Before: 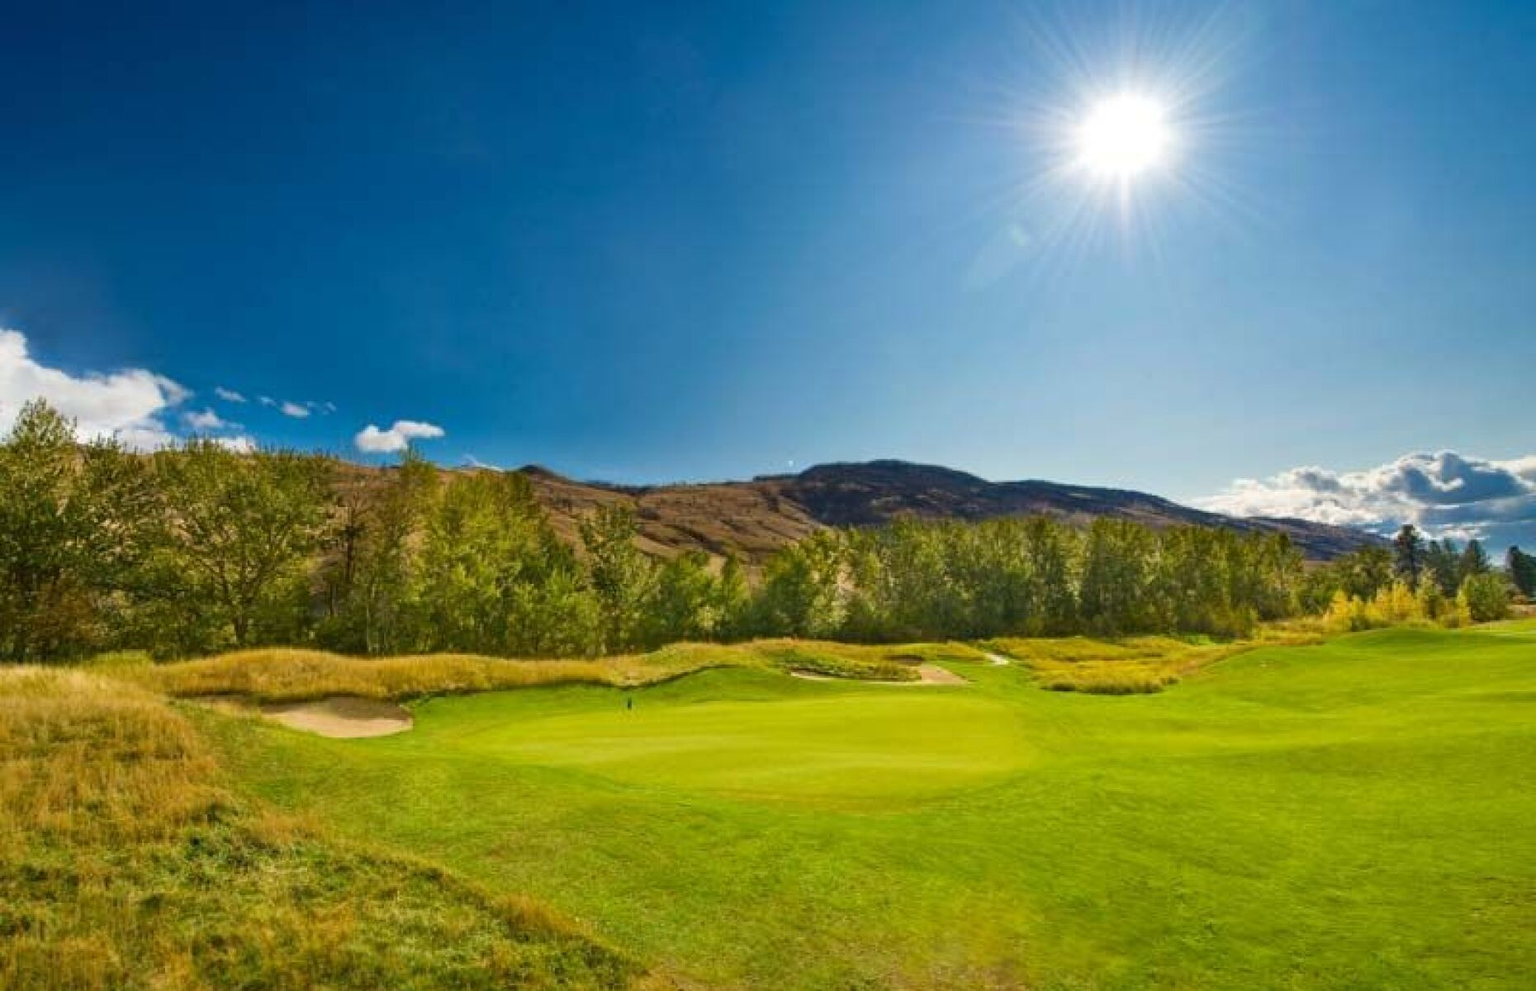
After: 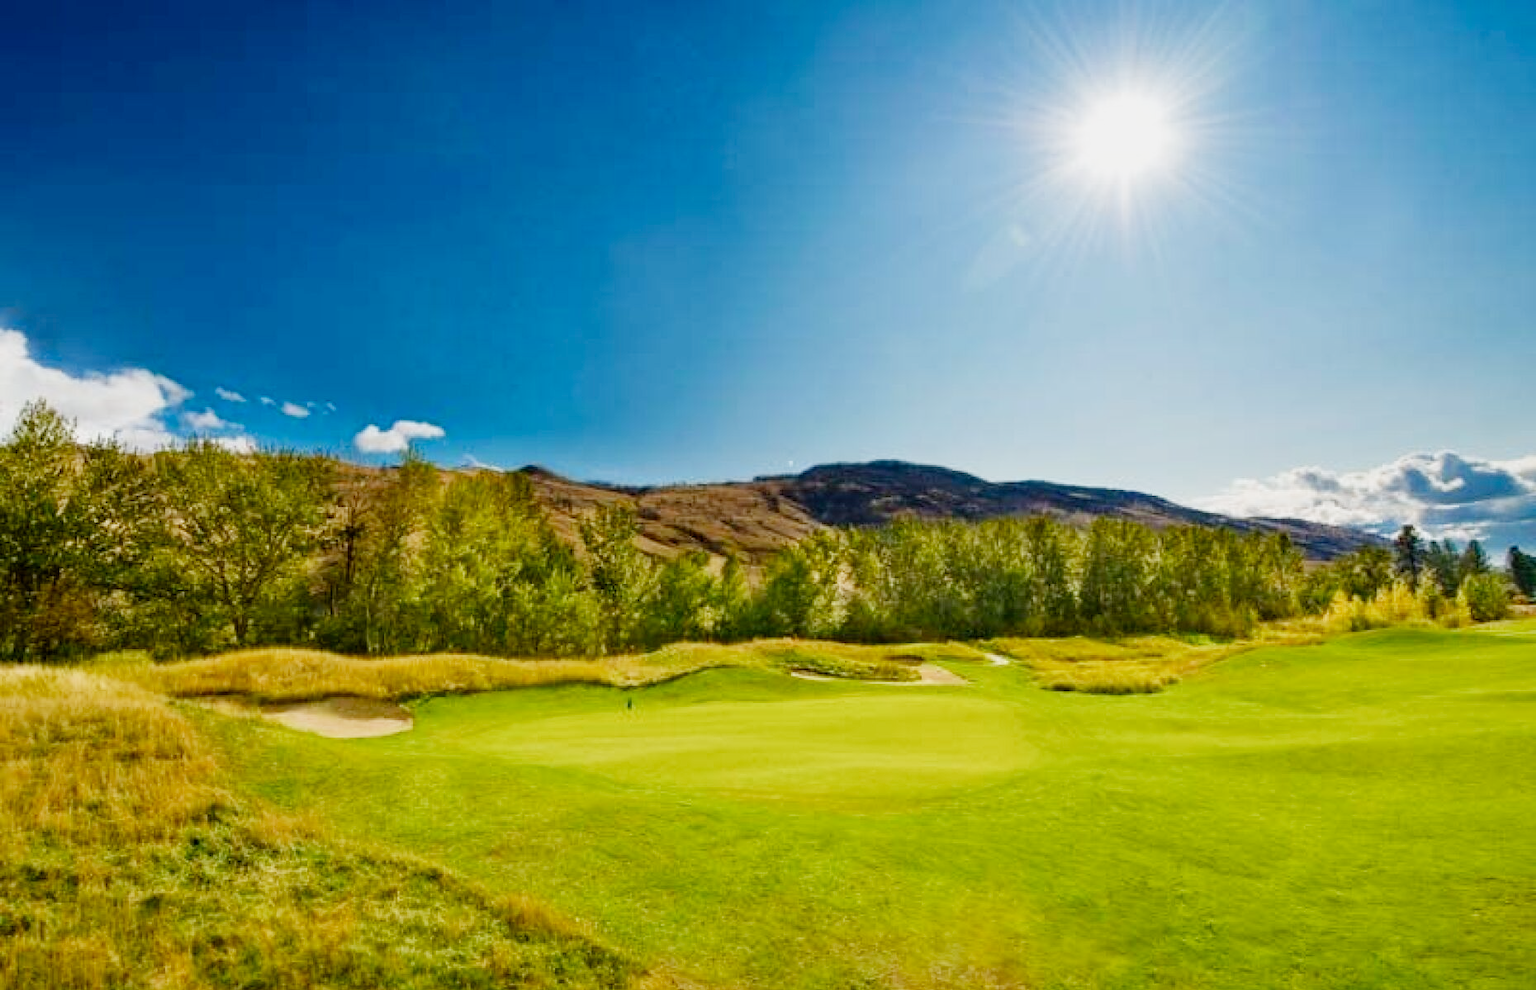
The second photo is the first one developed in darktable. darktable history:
filmic rgb: middle gray luminance 29.06%, black relative exposure -10.38 EV, white relative exposure 5.49 EV, target black luminance 0%, hardness 3.95, latitude 2.18%, contrast 1.128, highlights saturation mix 5.35%, shadows ↔ highlights balance 15.03%, add noise in highlights 0, preserve chrominance no, color science v3 (2019), use custom middle-gray values true, contrast in highlights soft
exposure: black level correction 0.001, exposure 1.119 EV, compensate highlight preservation false
